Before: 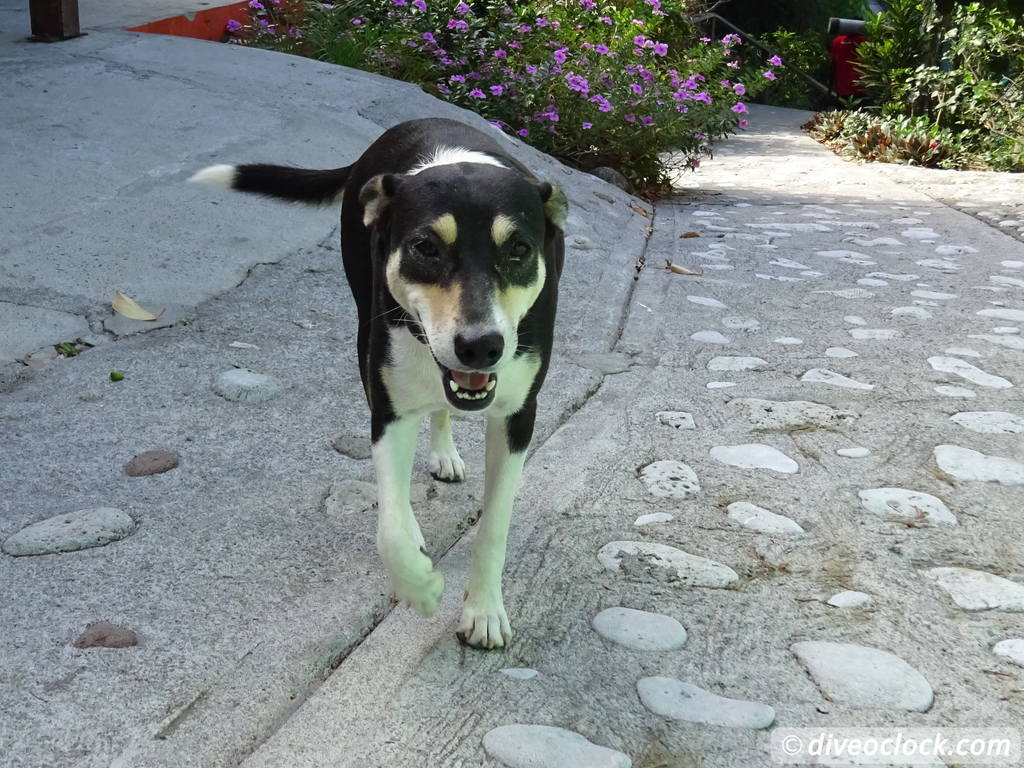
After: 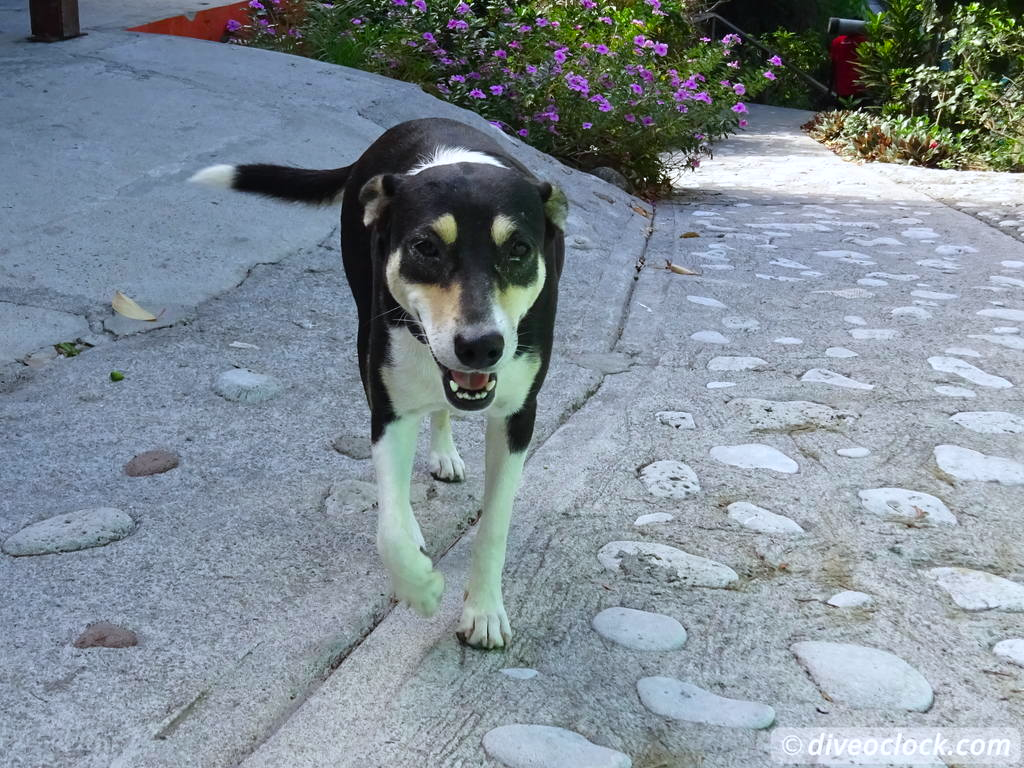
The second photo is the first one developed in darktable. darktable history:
color calibration: output colorfulness [0, 0.315, 0, 0], illuminant as shot in camera, x 0.358, y 0.373, temperature 4628.91 K
